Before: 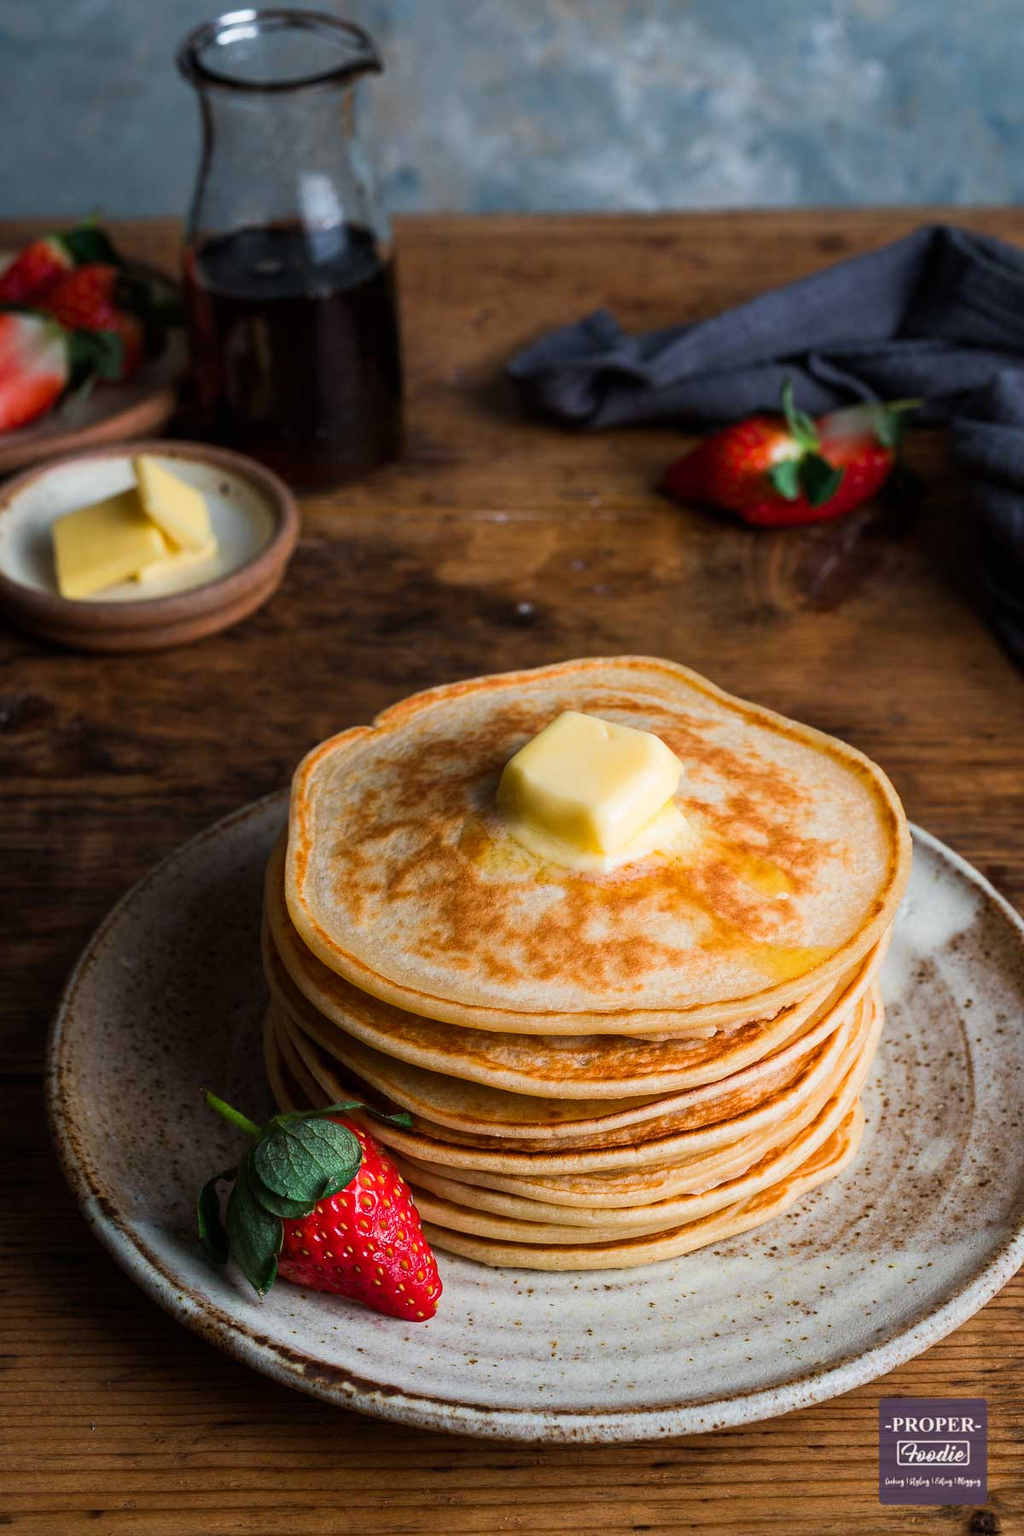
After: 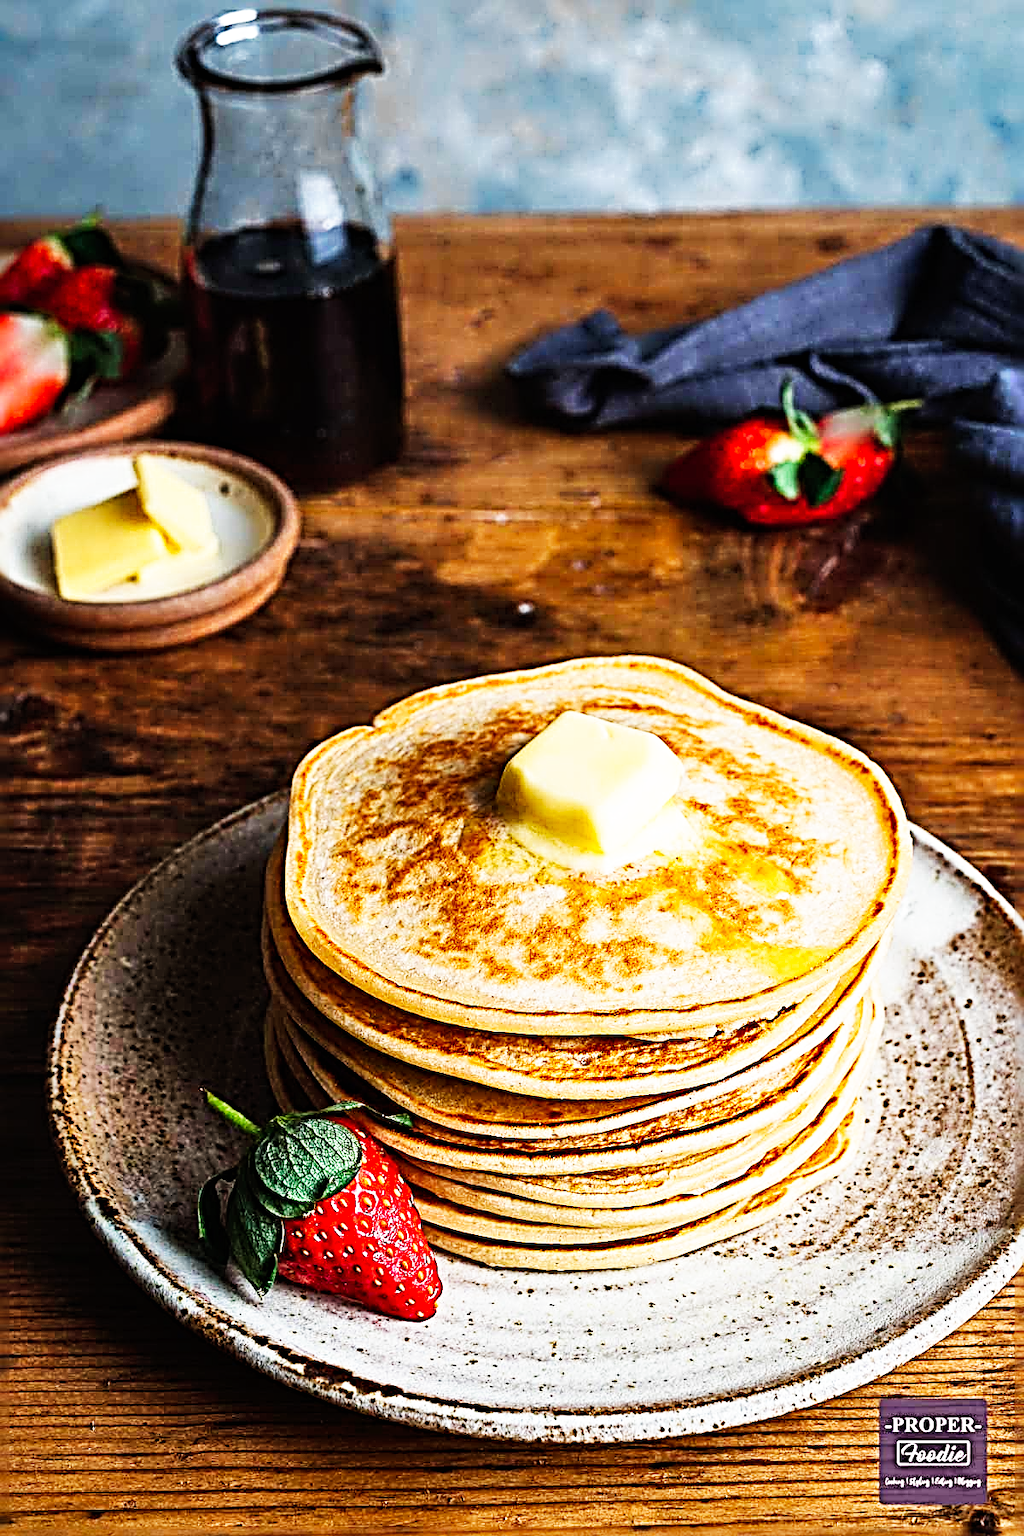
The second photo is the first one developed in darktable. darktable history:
sharpen: radius 4.006, amount 1.992
shadows and highlights: shadows 49, highlights -42.15, highlights color adjustment 49.6%, soften with gaussian
base curve: curves: ch0 [(0, 0) (0.007, 0.004) (0.027, 0.03) (0.046, 0.07) (0.207, 0.54) (0.442, 0.872) (0.673, 0.972) (1, 1)], preserve colors none
